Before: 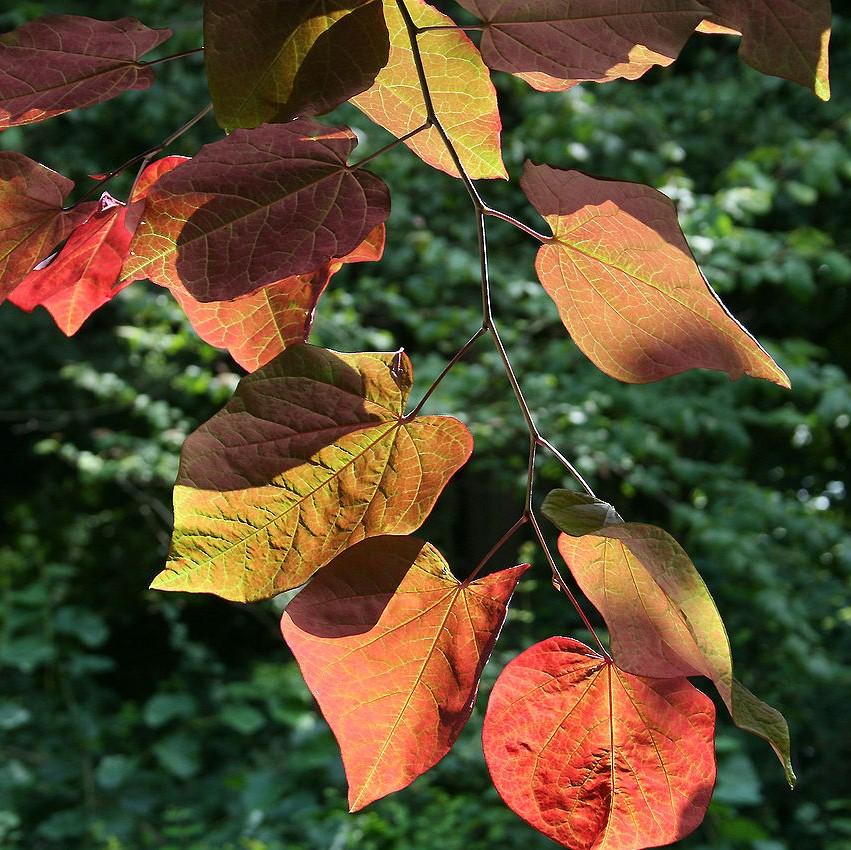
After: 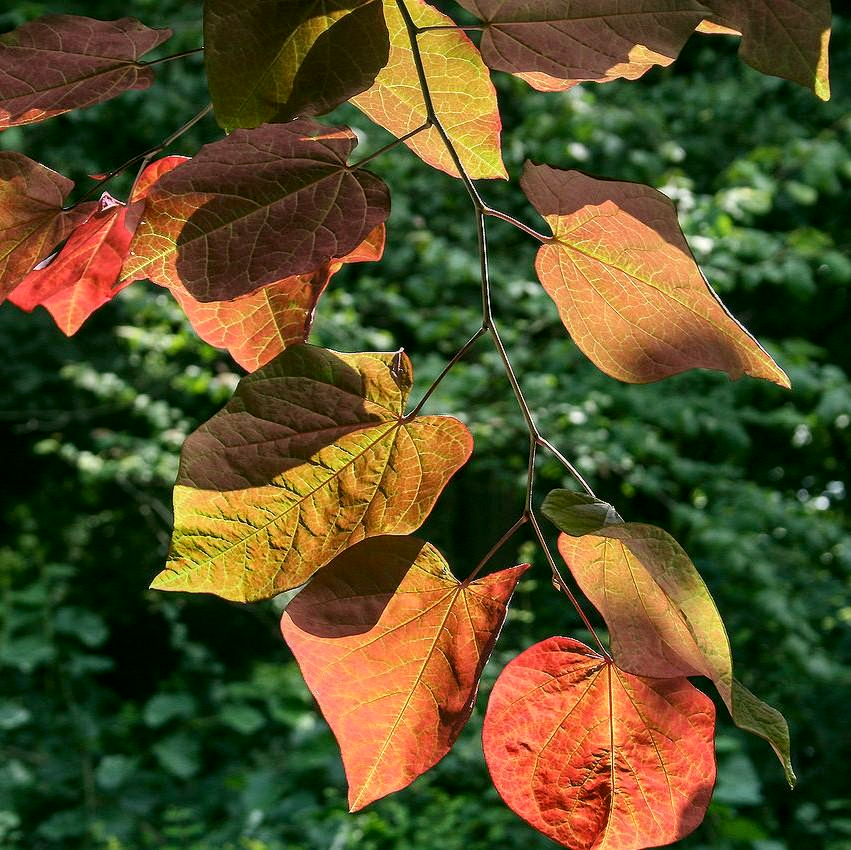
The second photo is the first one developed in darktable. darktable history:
local contrast: on, module defaults
color correction: highlights a* 4.02, highlights b* 4.98, shadows a* -7.55, shadows b* 4.98
